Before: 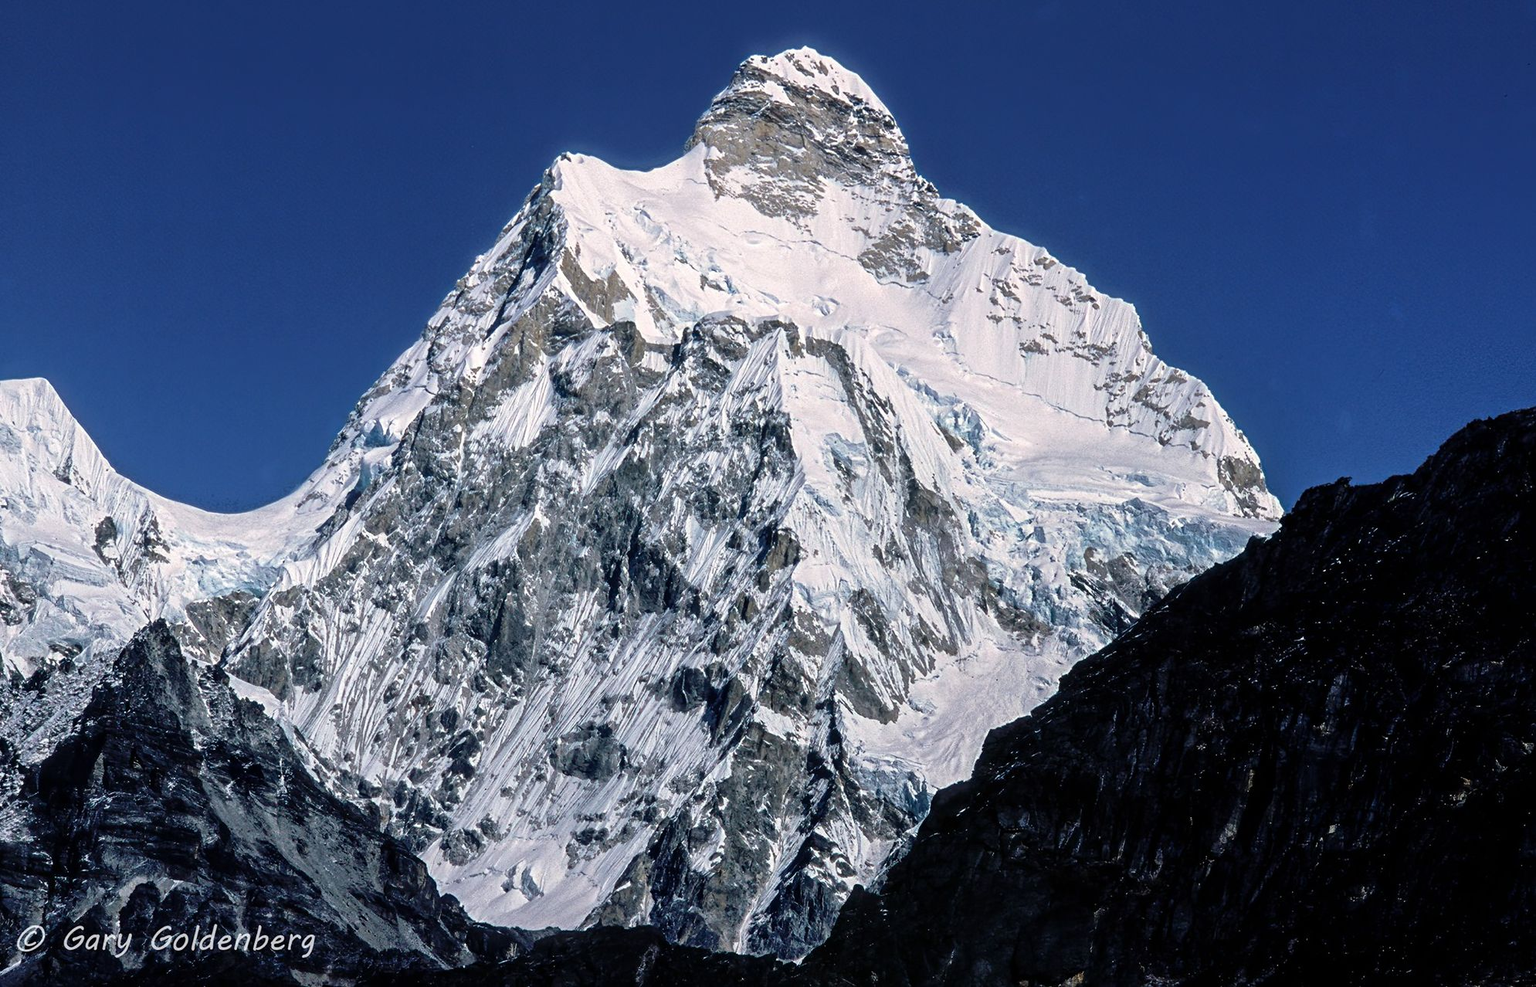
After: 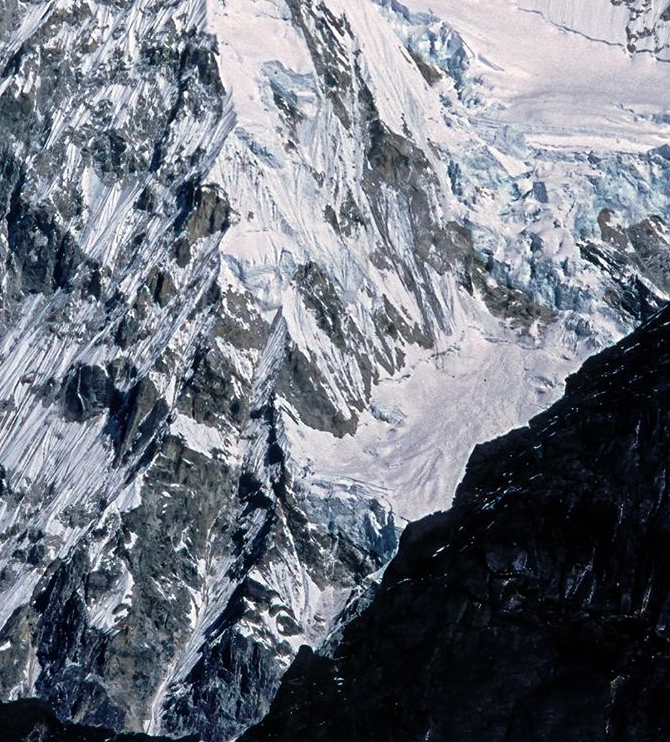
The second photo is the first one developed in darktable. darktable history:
crop: left 40.553%, top 39.173%, right 25.731%, bottom 2.76%
